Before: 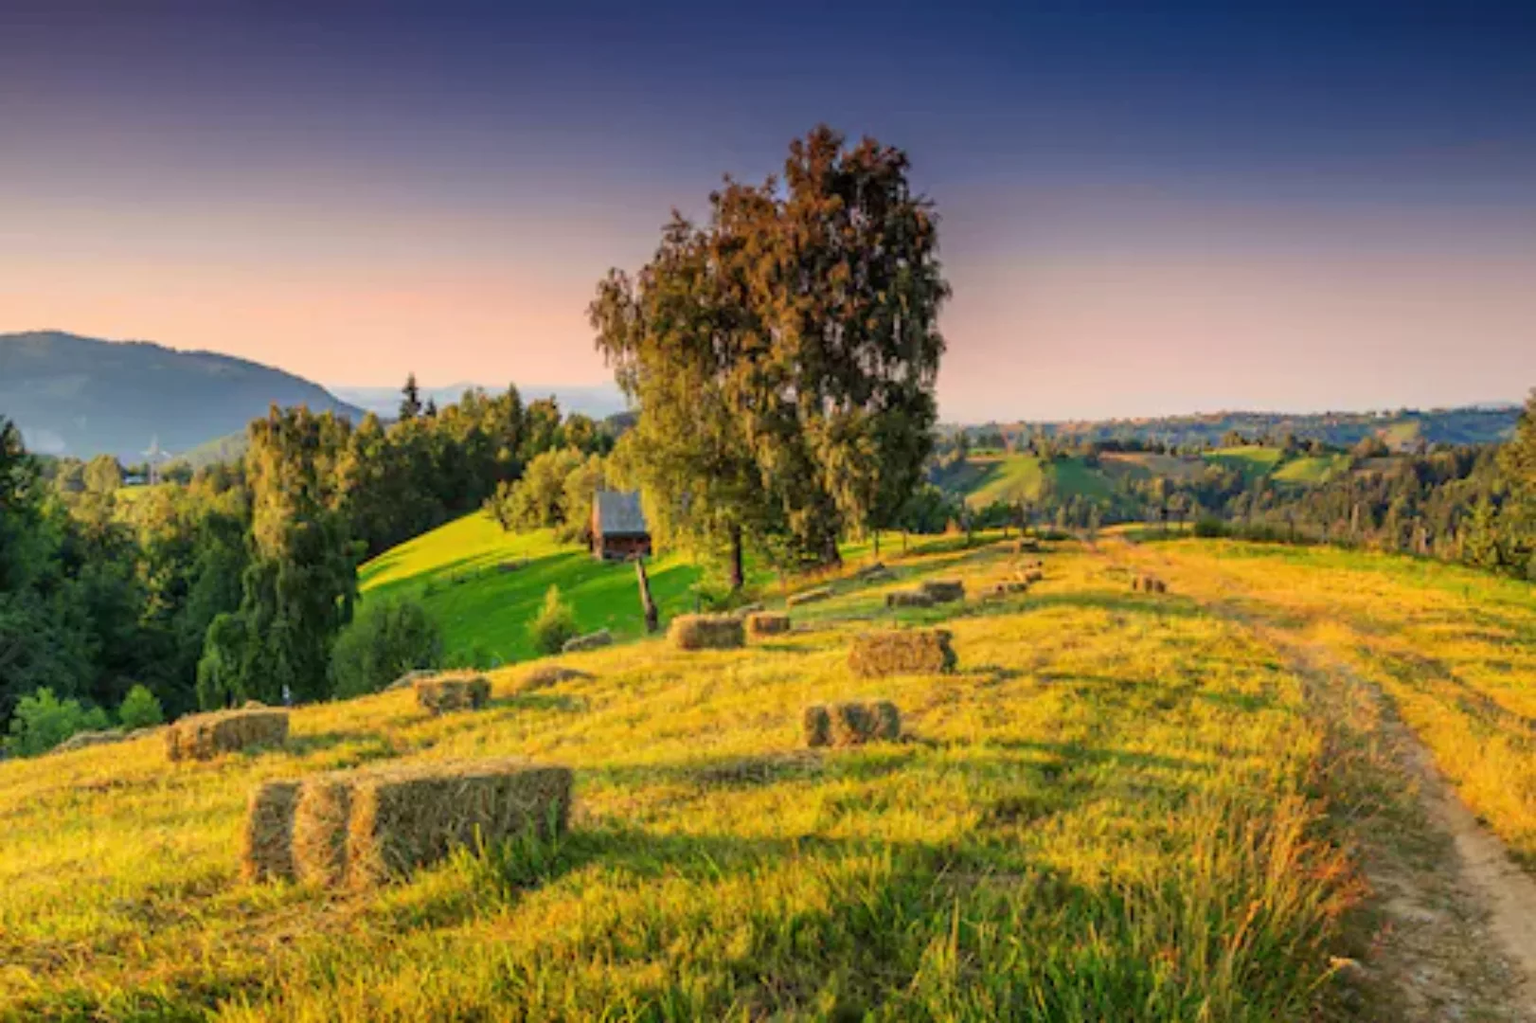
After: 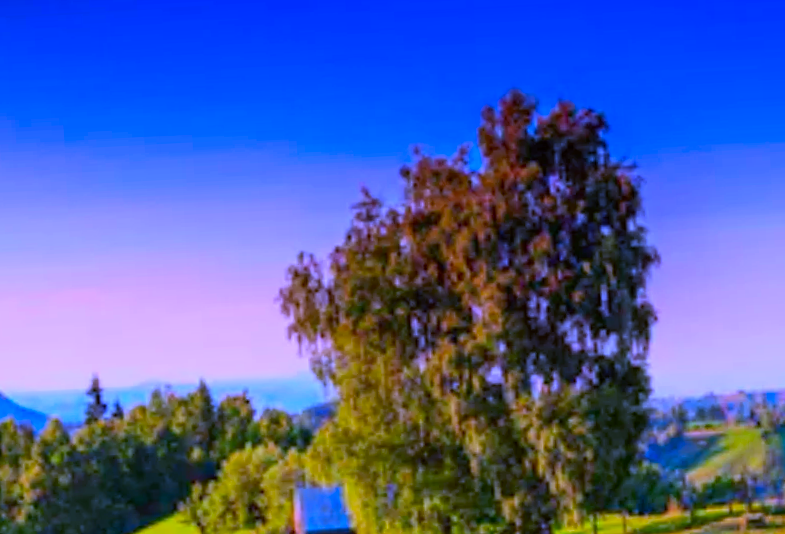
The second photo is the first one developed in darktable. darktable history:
contrast brightness saturation: contrast 0.08, saturation 0.02
crop: left 19.556%, right 30.401%, bottom 46.458%
white balance: red 0.766, blue 1.537
rotate and perspective: rotation -3°, crop left 0.031, crop right 0.968, crop top 0.07, crop bottom 0.93
color correction: highlights a* 19.5, highlights b* -11.53, saturation 1.69
